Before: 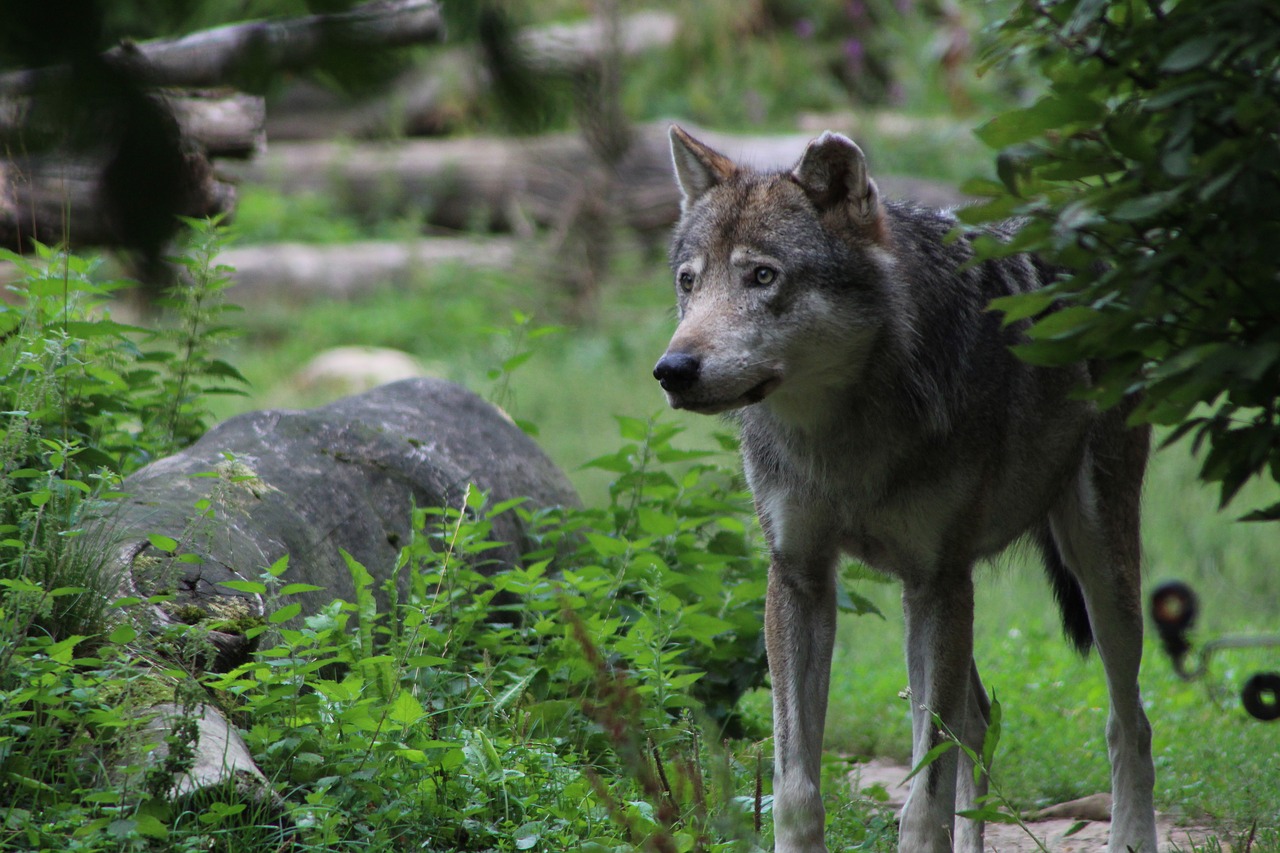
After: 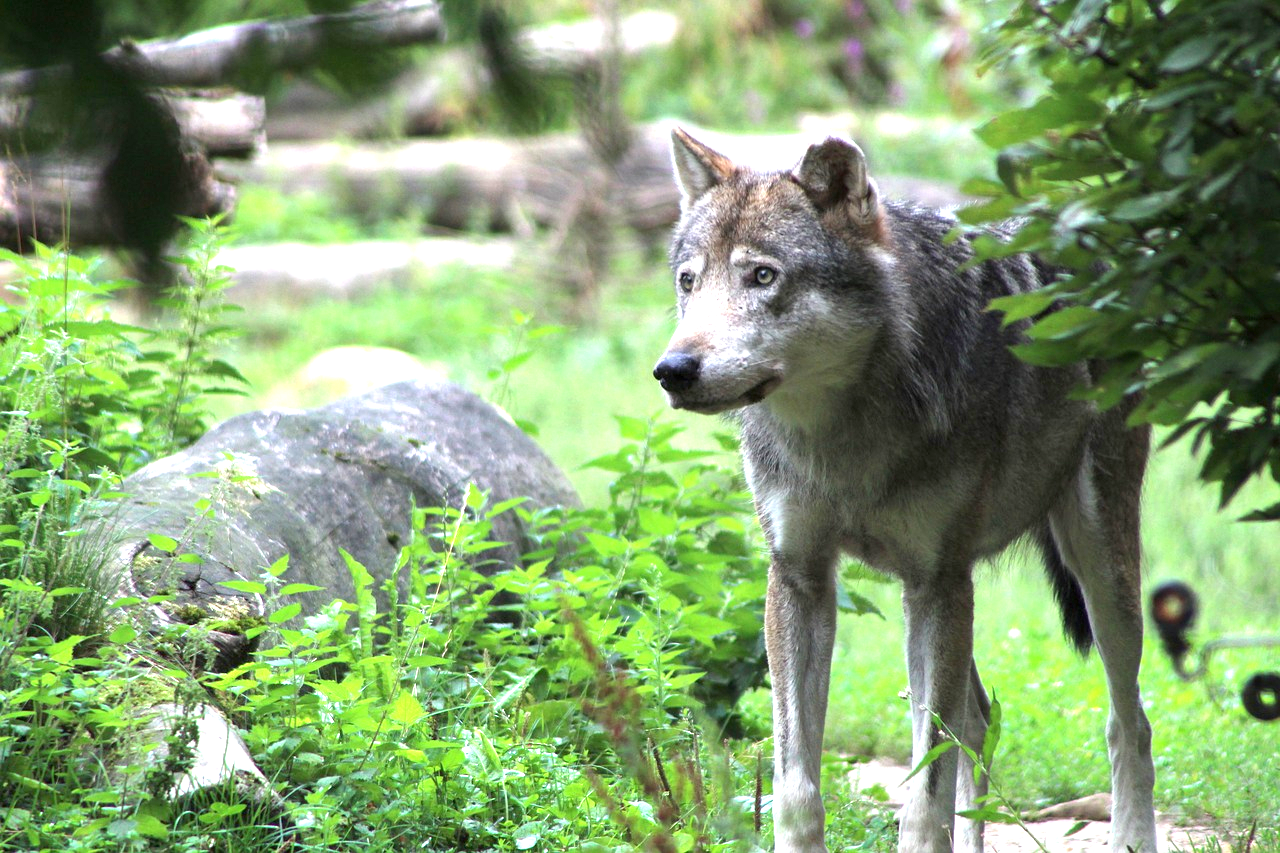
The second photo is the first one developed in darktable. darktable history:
exposure: black level correction 0.001, exposure 1.735 EV, compensate exposure bias true, compensate highlight preservation false
